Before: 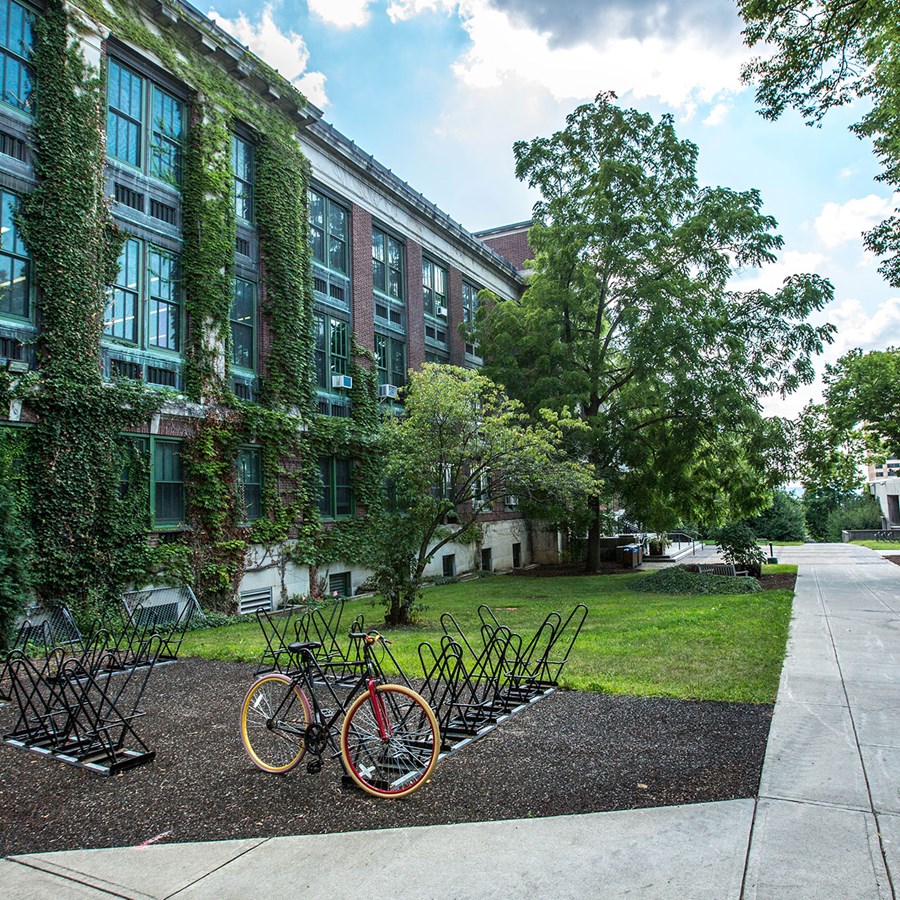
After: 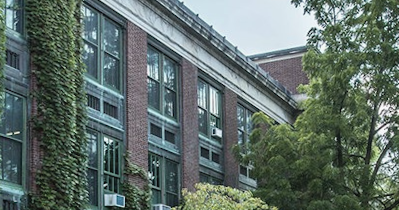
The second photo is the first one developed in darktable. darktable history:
rotate and perspective: rotation 0.679°, lens shift (horizontal) 0.136, crop left 0.009, crop right 0.991, crop top 0.078, crop bottom 0.95
contrast brightness saturation: contrast -0.05, saturation -0.41
color balance rgb: perceptual saturation grading › global saturation 10%, global vibrance 20%
shadows and highlights: low approximation 0.01, soften with gaussian
crop: left 28.64%, top 16.832%, right 26.637%, bottom 58.055%
